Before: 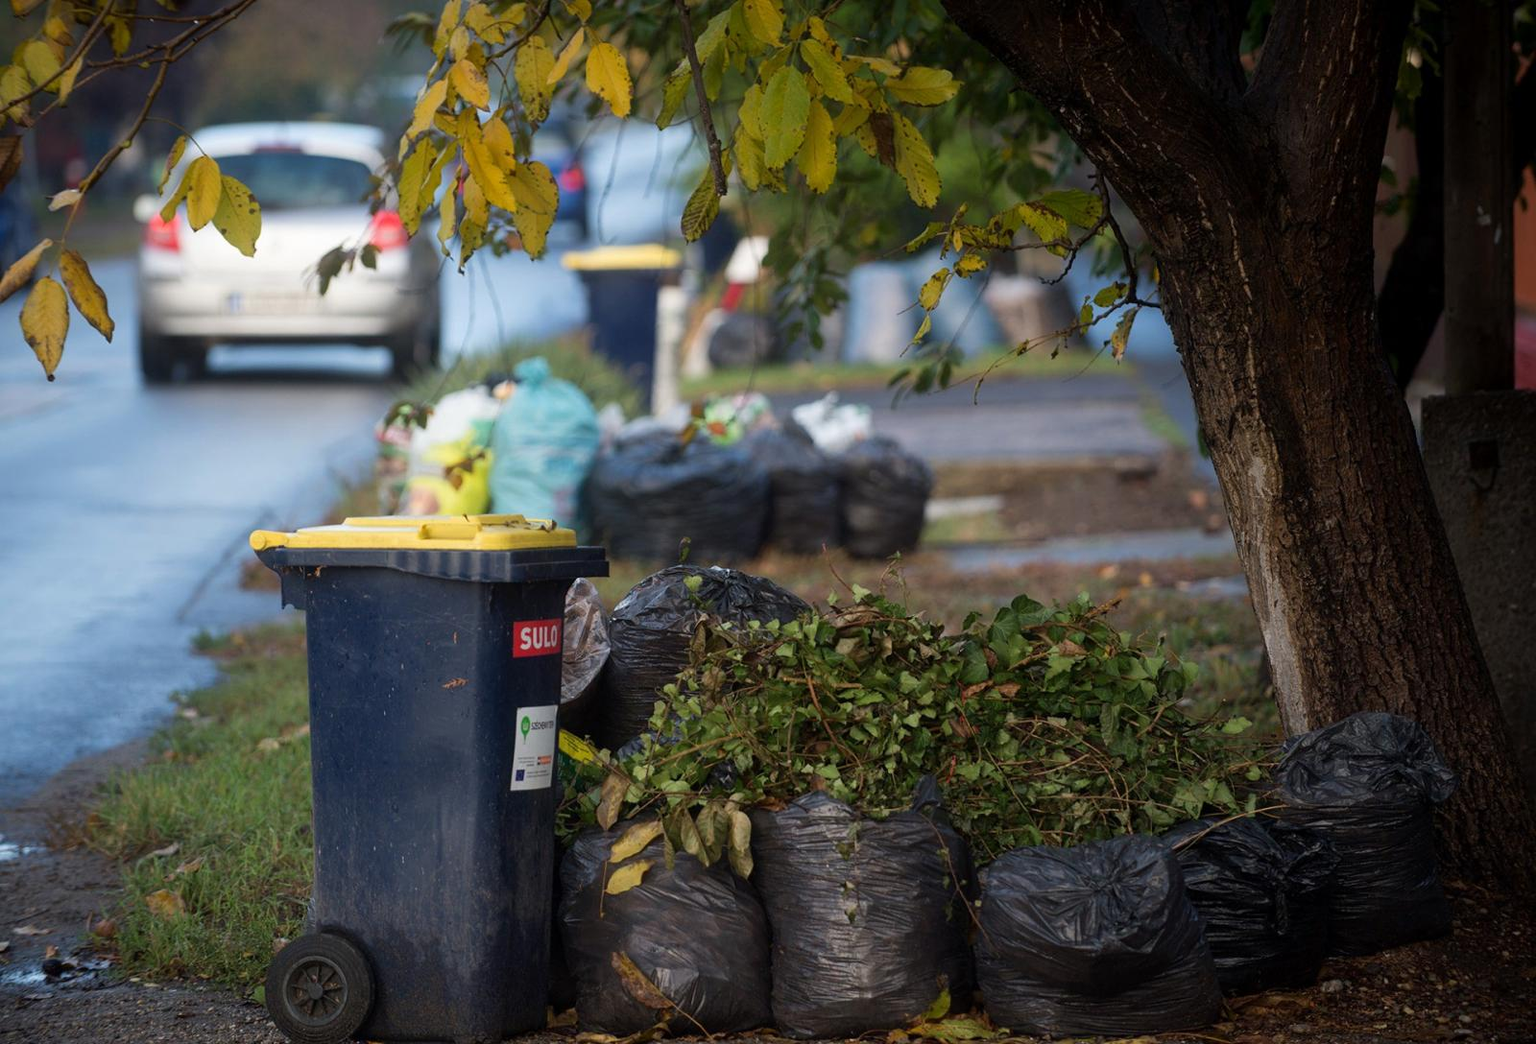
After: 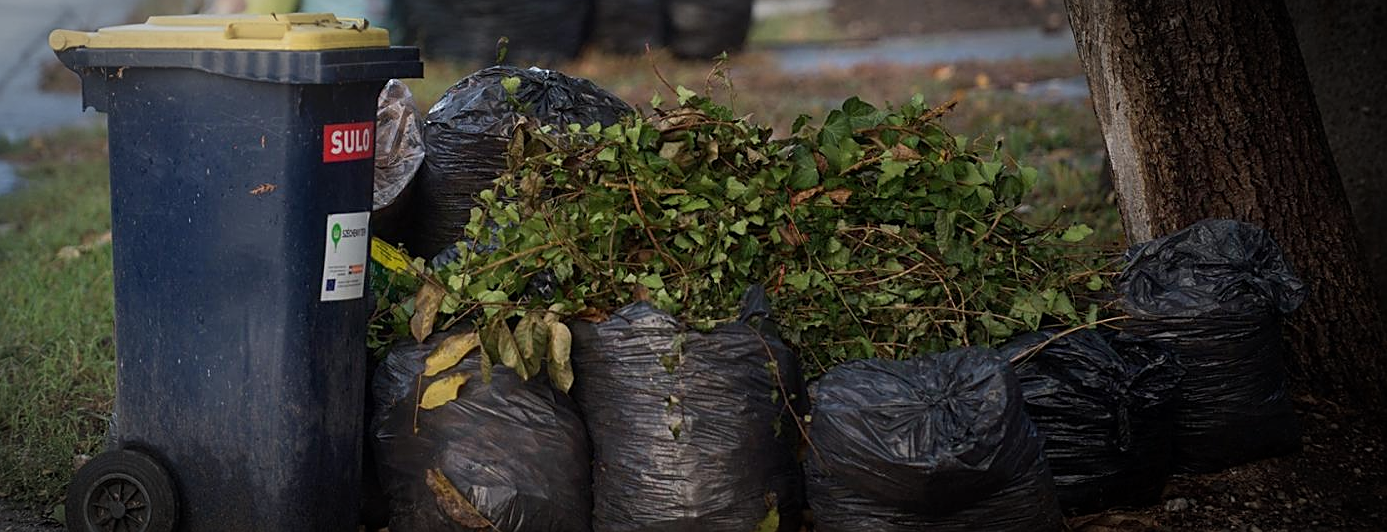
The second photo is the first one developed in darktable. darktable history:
vignetting: automatic ratio true
crop and rotate: left 13.306%, top 48.129%, bottom 2.928%
sharpen: on, module defaults
bloom: size 16%, threshold 98%, strength 20%
